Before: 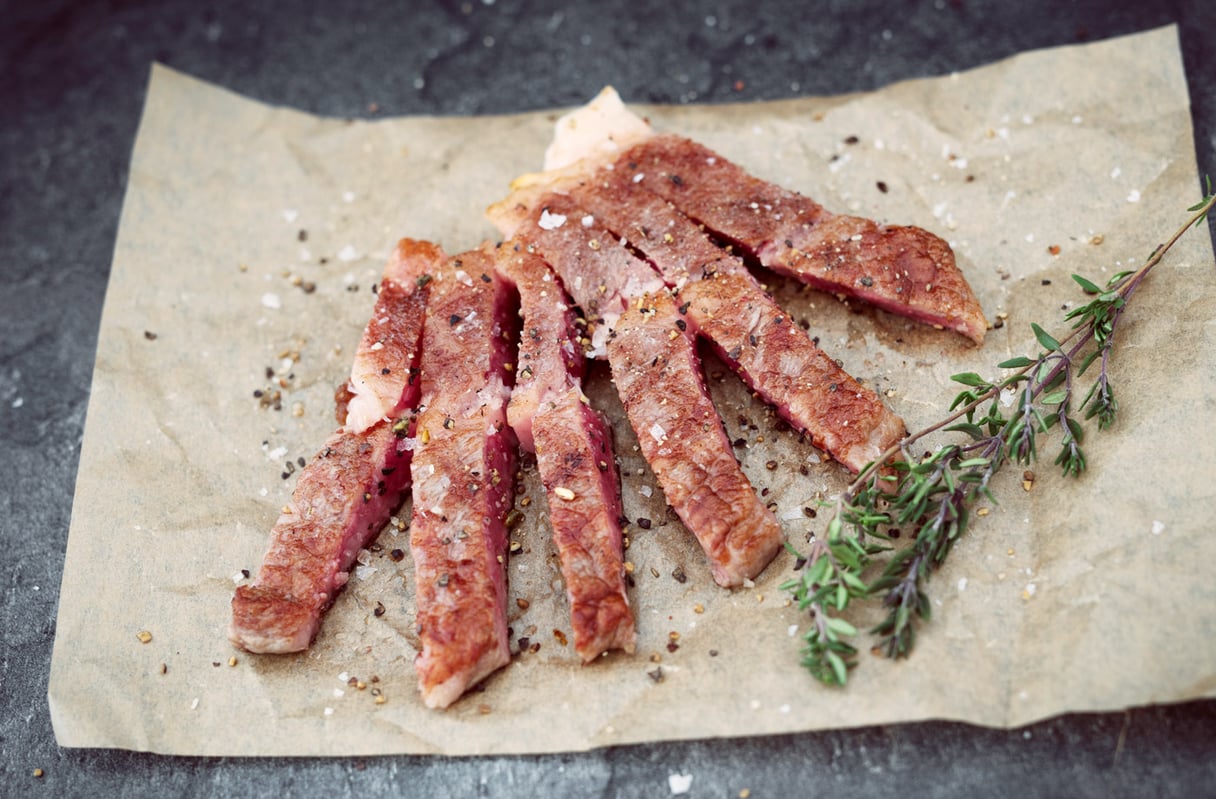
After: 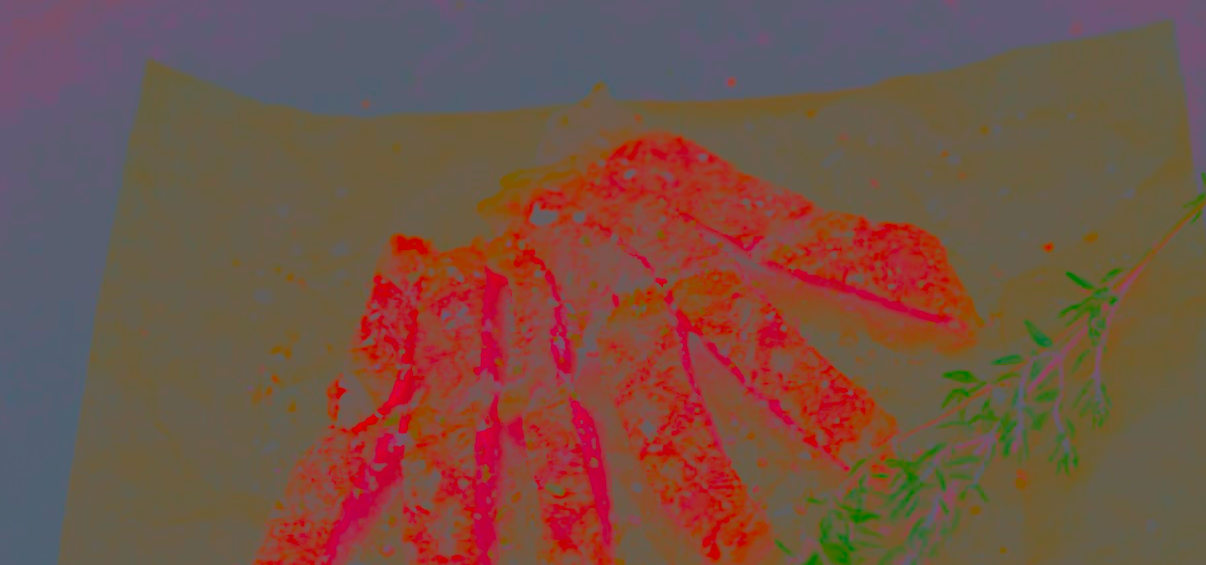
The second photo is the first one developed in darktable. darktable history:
sharpen: on, module defaults
crop: bottom 28.576%
shadows and highlights: shadows 25, highlights -25
rotate and perspective: rotation 0.192°, lens shift (horizontal) -0.015, crop left 0.005, crop right 0.996, crop top 0.006, crop bottom 0.99
contrast brightness saturation: contrast -0.99, brightness -0.17, saturation 0.75
